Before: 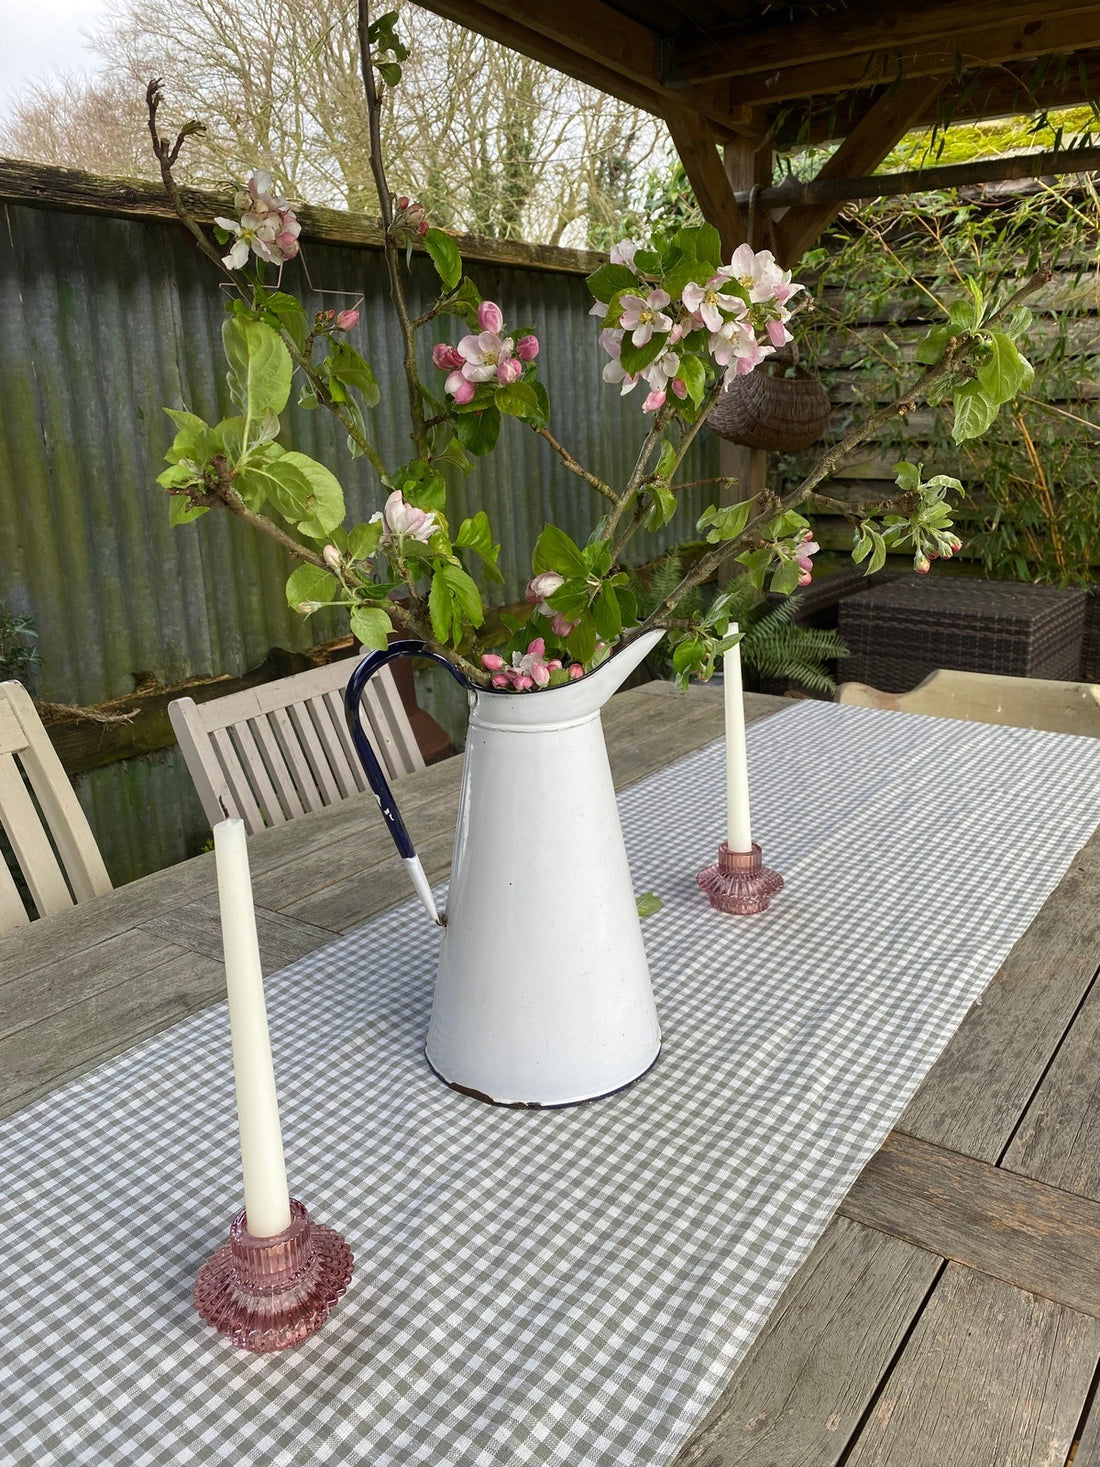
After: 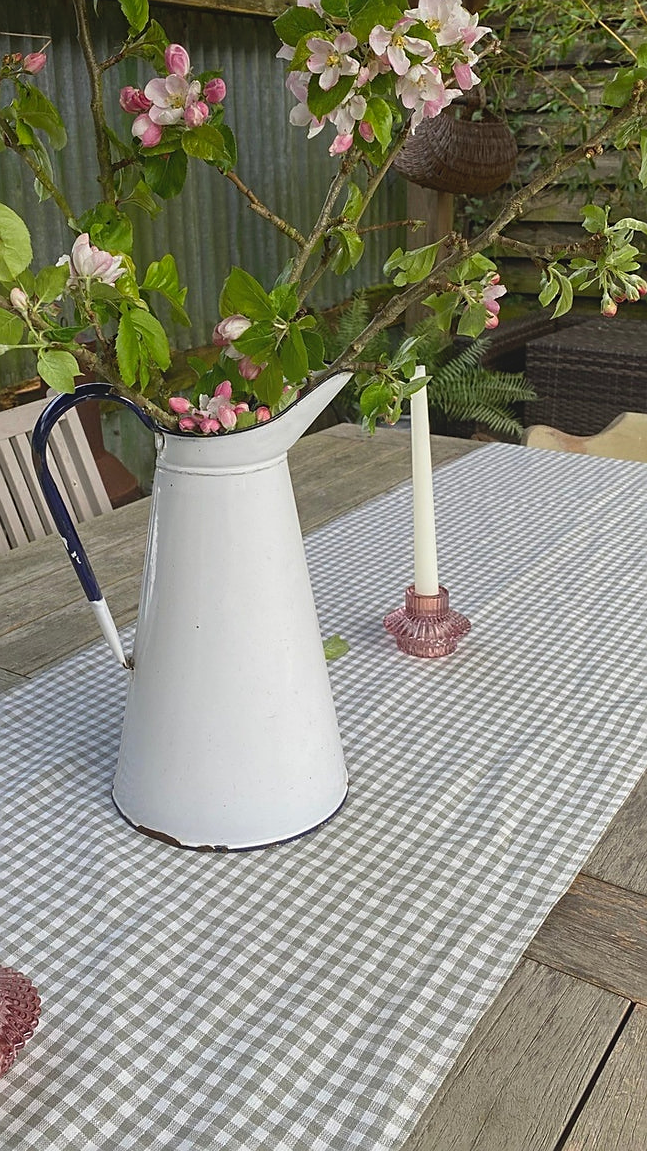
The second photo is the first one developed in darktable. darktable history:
local contrast: highlights 68%, shadows 64%, detail 80%, midtone range 0.326
crop and rotate: left 28.496%, top 17.542%, right 12.656%, bottom 3.987%
sharpen: on, module defaults
